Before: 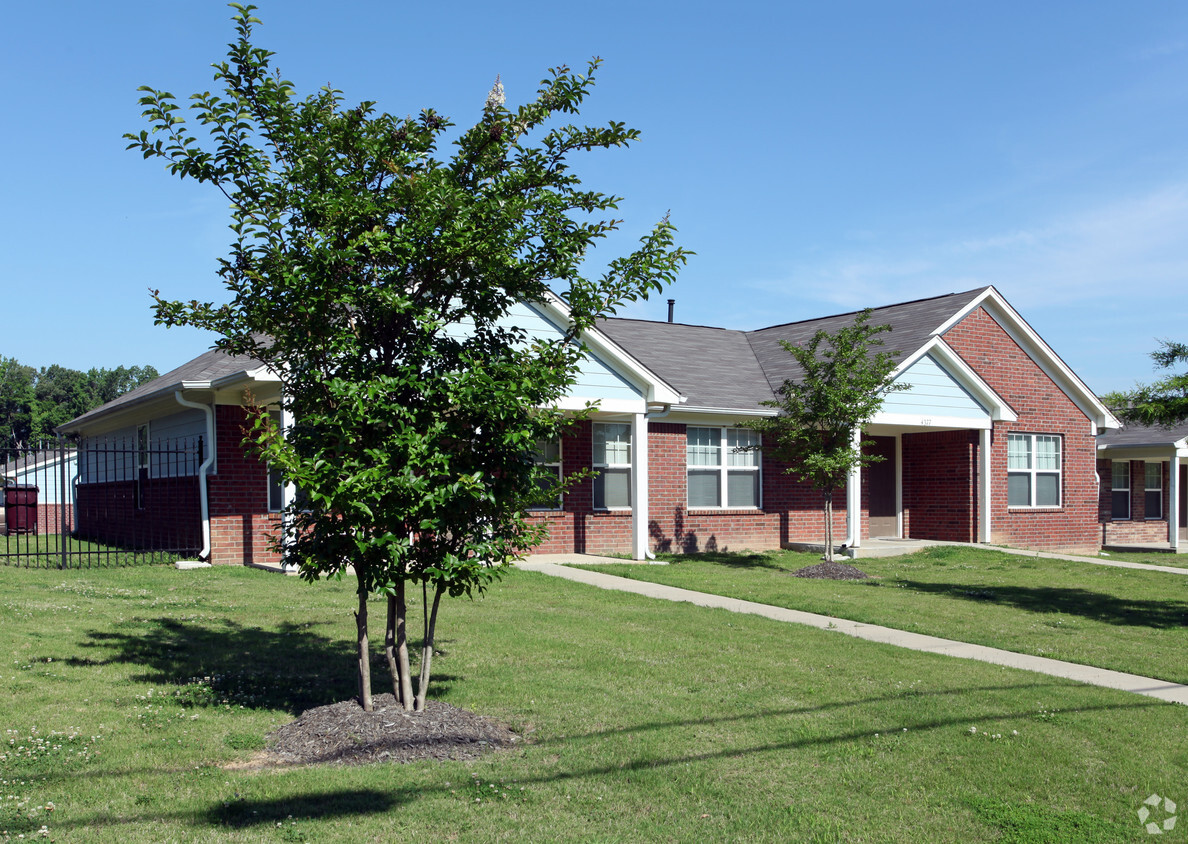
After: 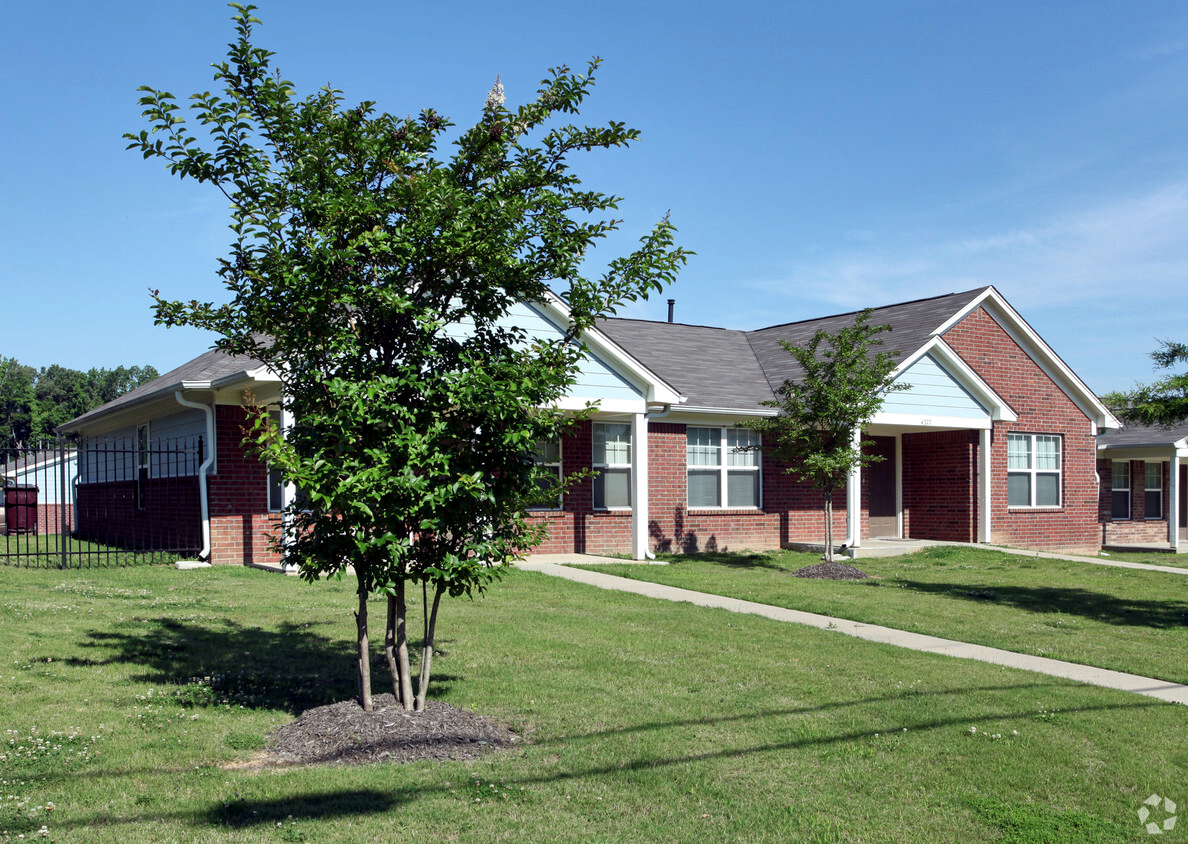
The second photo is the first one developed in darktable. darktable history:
shadows and highlights: low approximation 0.01, soften with gaussian
exposure: compensate highlight preservation false
local contrast: highlights 100%, shadows 100%, detail 120%, midtone range 0.2
